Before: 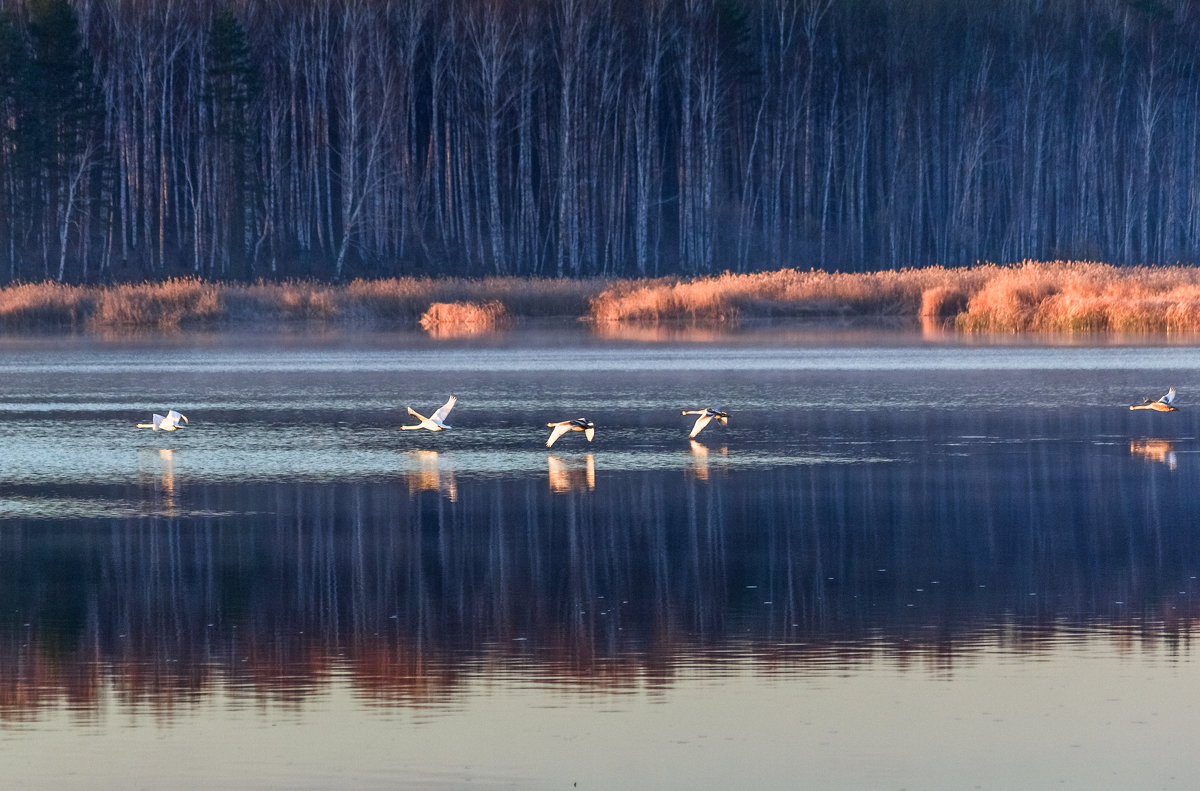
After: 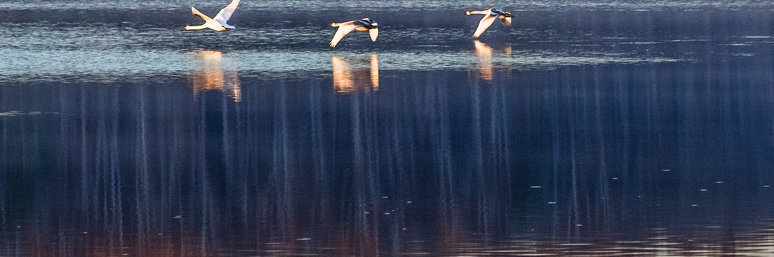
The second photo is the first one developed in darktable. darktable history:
crop: left 18.045%, top 50.661%, right 17.409%, bottom 16.806%
